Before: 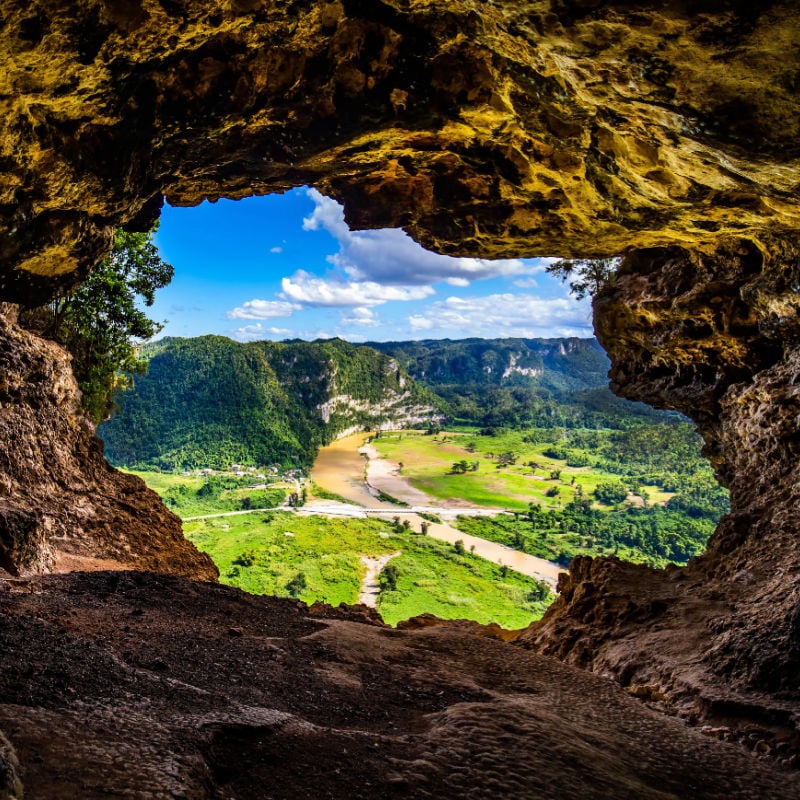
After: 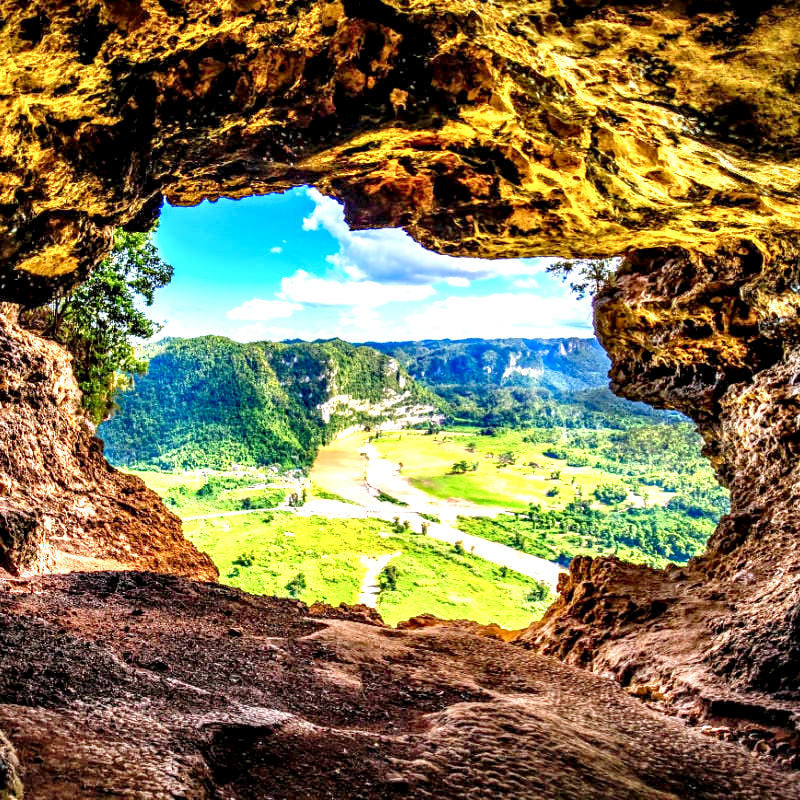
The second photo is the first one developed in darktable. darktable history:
exposure: compensate highlight preservation false
levels: levels [0.008, 0.318, 0.836]
local contrast: highlights 80%, shadows 57%, detail 175%, midtone range 0.602
